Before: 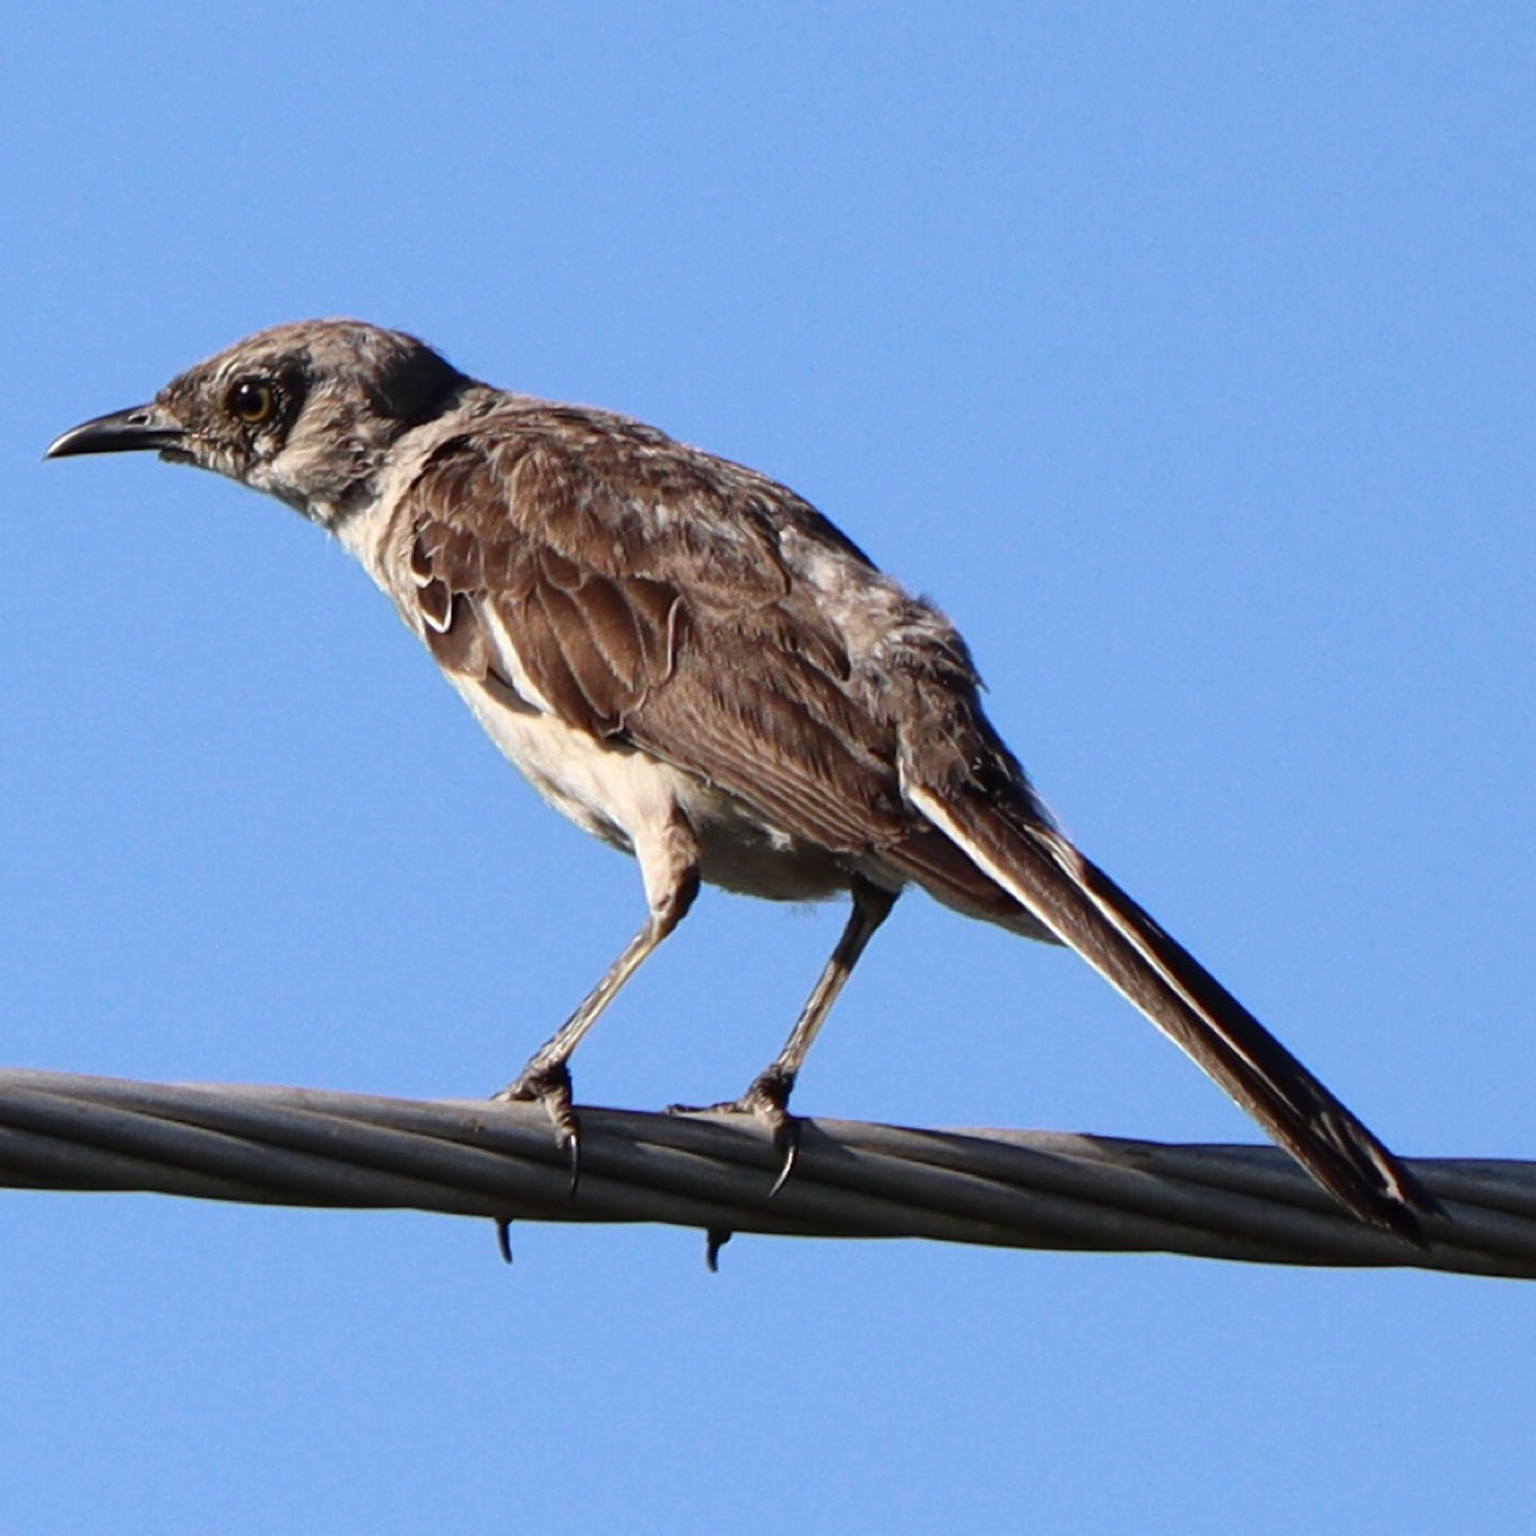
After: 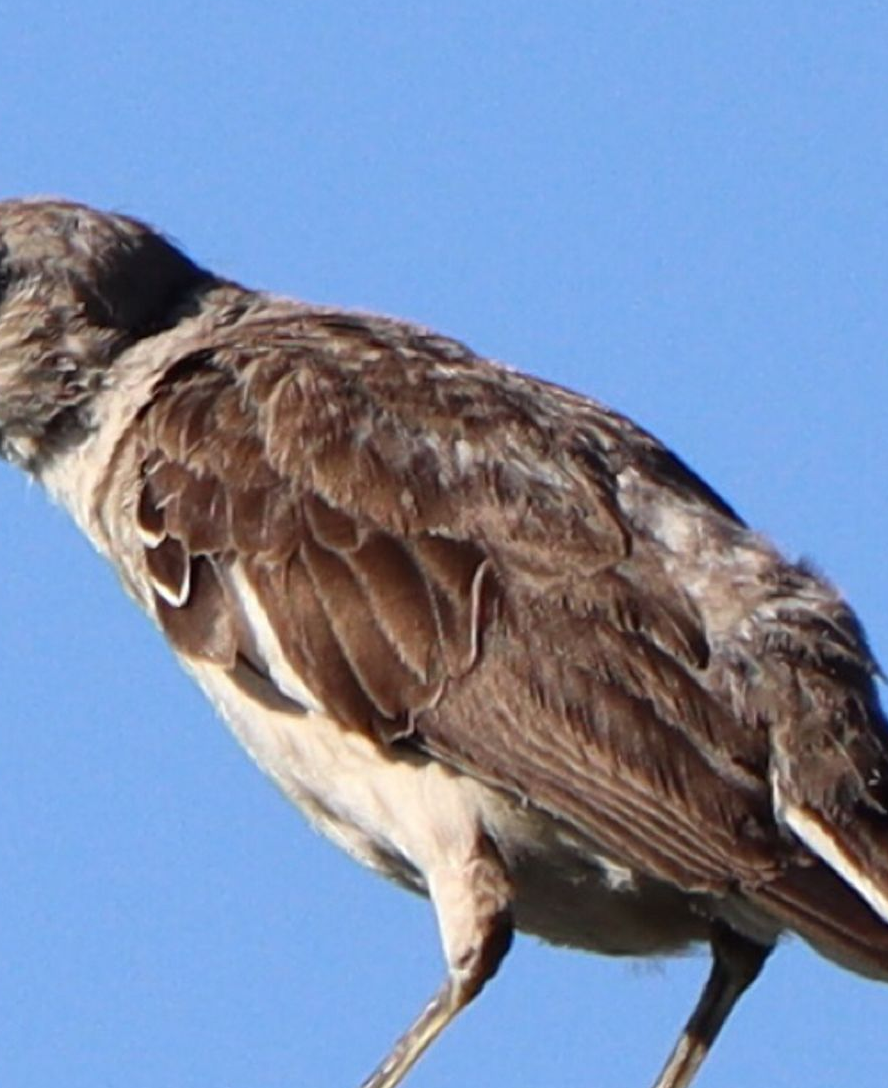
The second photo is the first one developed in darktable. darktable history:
crop: left 19.922%, top 10.889%, right 35.629%, bottom 34.664%
